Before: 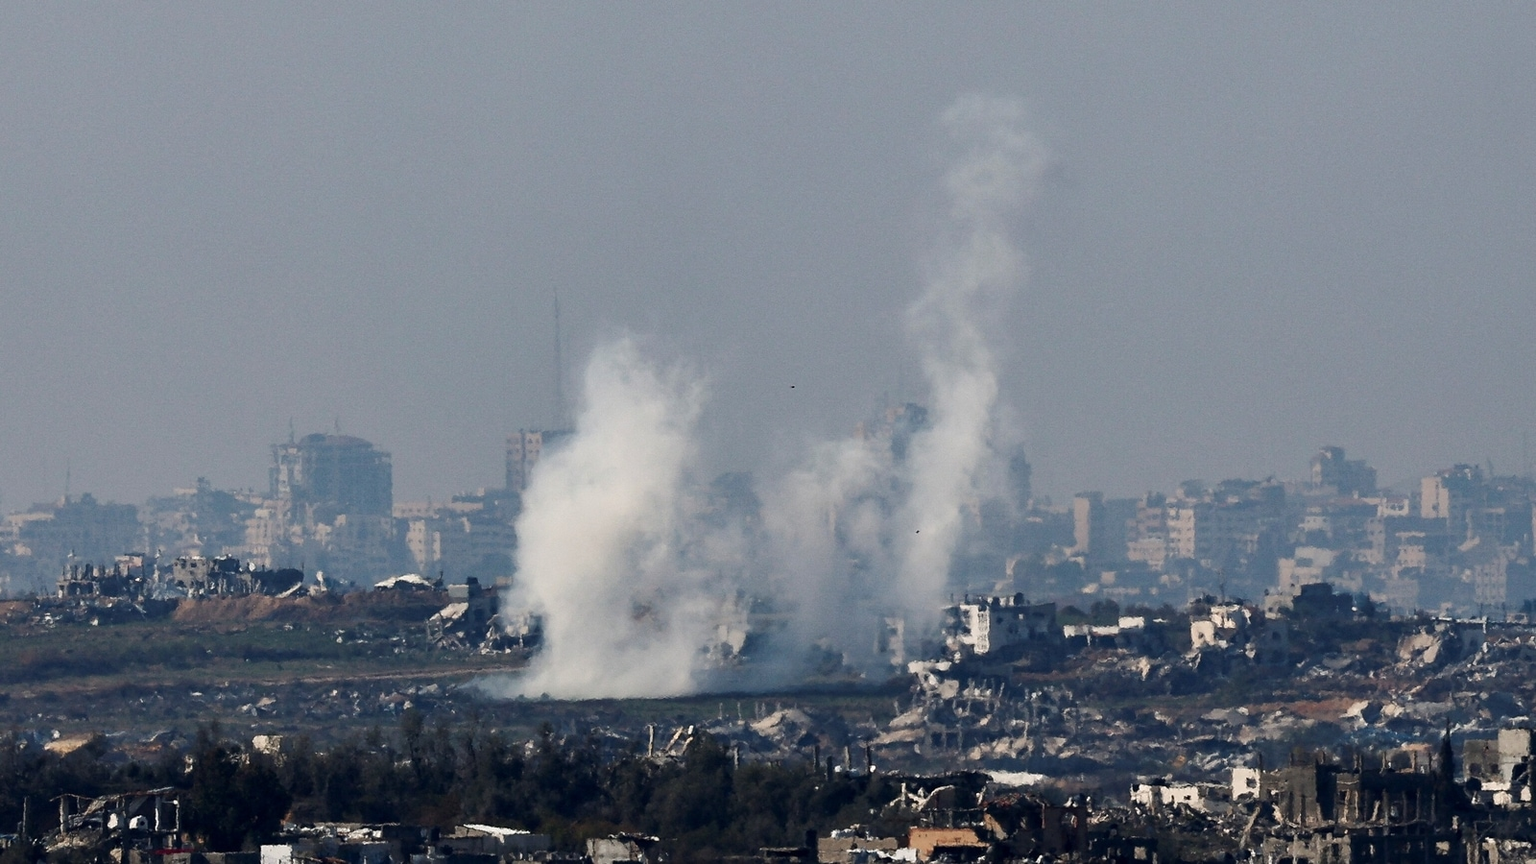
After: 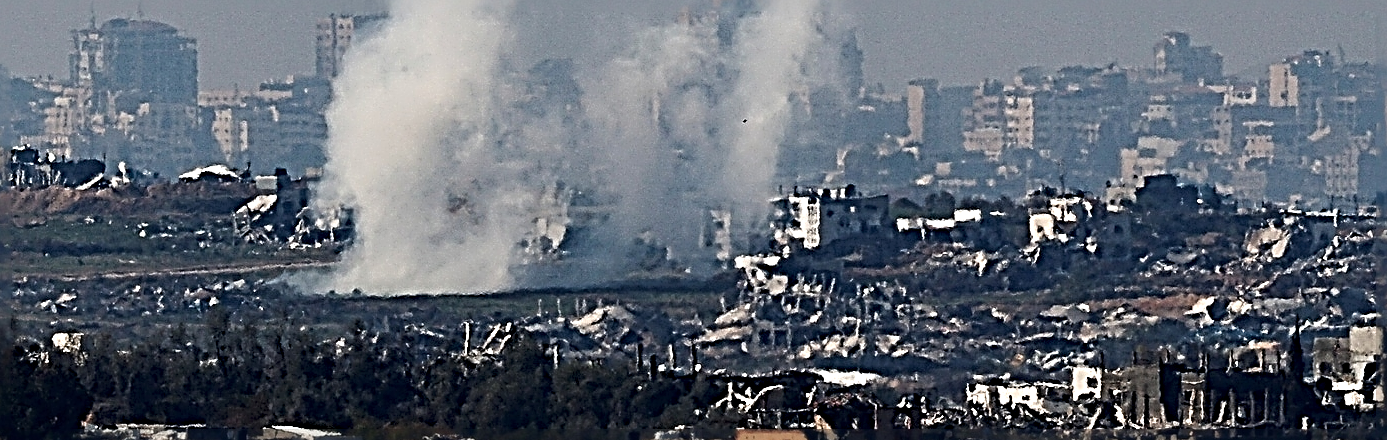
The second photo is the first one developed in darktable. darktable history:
sharpen: radius 4.001, amount 2
crop and rotate: left 13.306%, top 48.129%, bottom 2.928%
